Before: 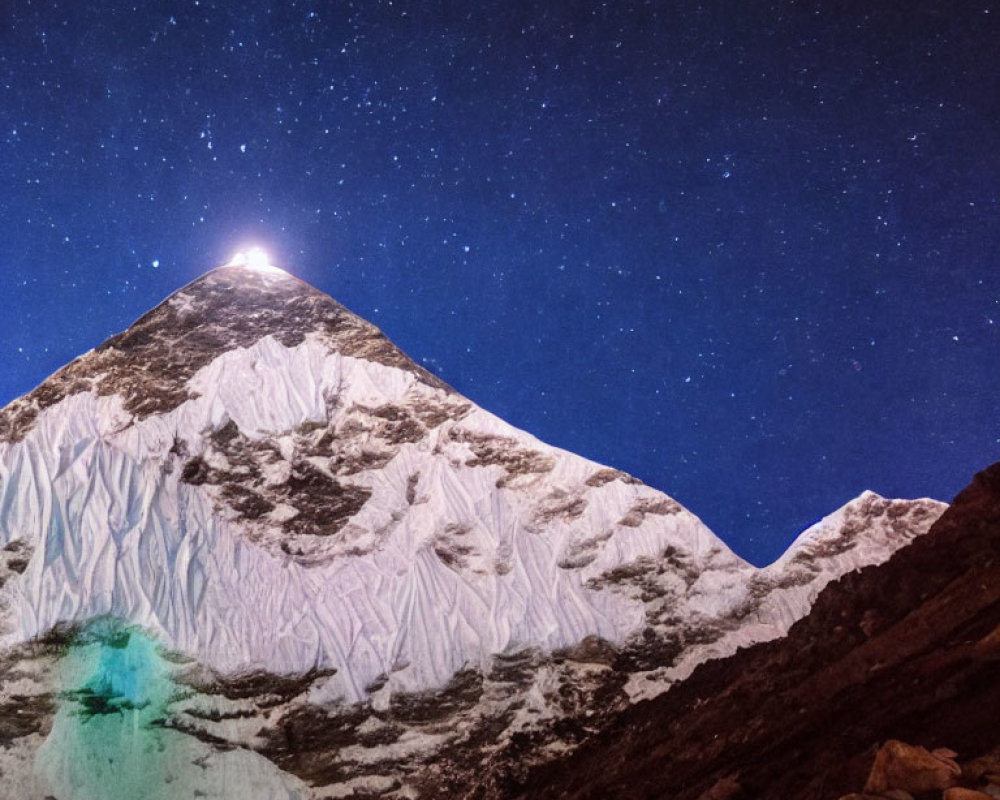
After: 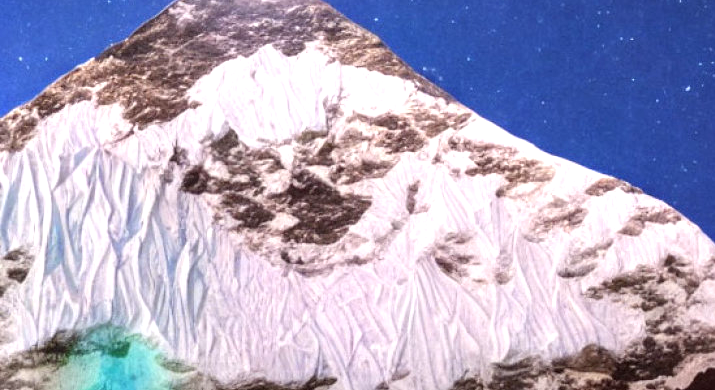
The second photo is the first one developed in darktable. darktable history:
crop: top 36.454%, right 28.407%, bottom 14.687%
exposure: black level correction 0, exposure 0.681 EV, compensate exposure bias true, compensate highlight preservation false
